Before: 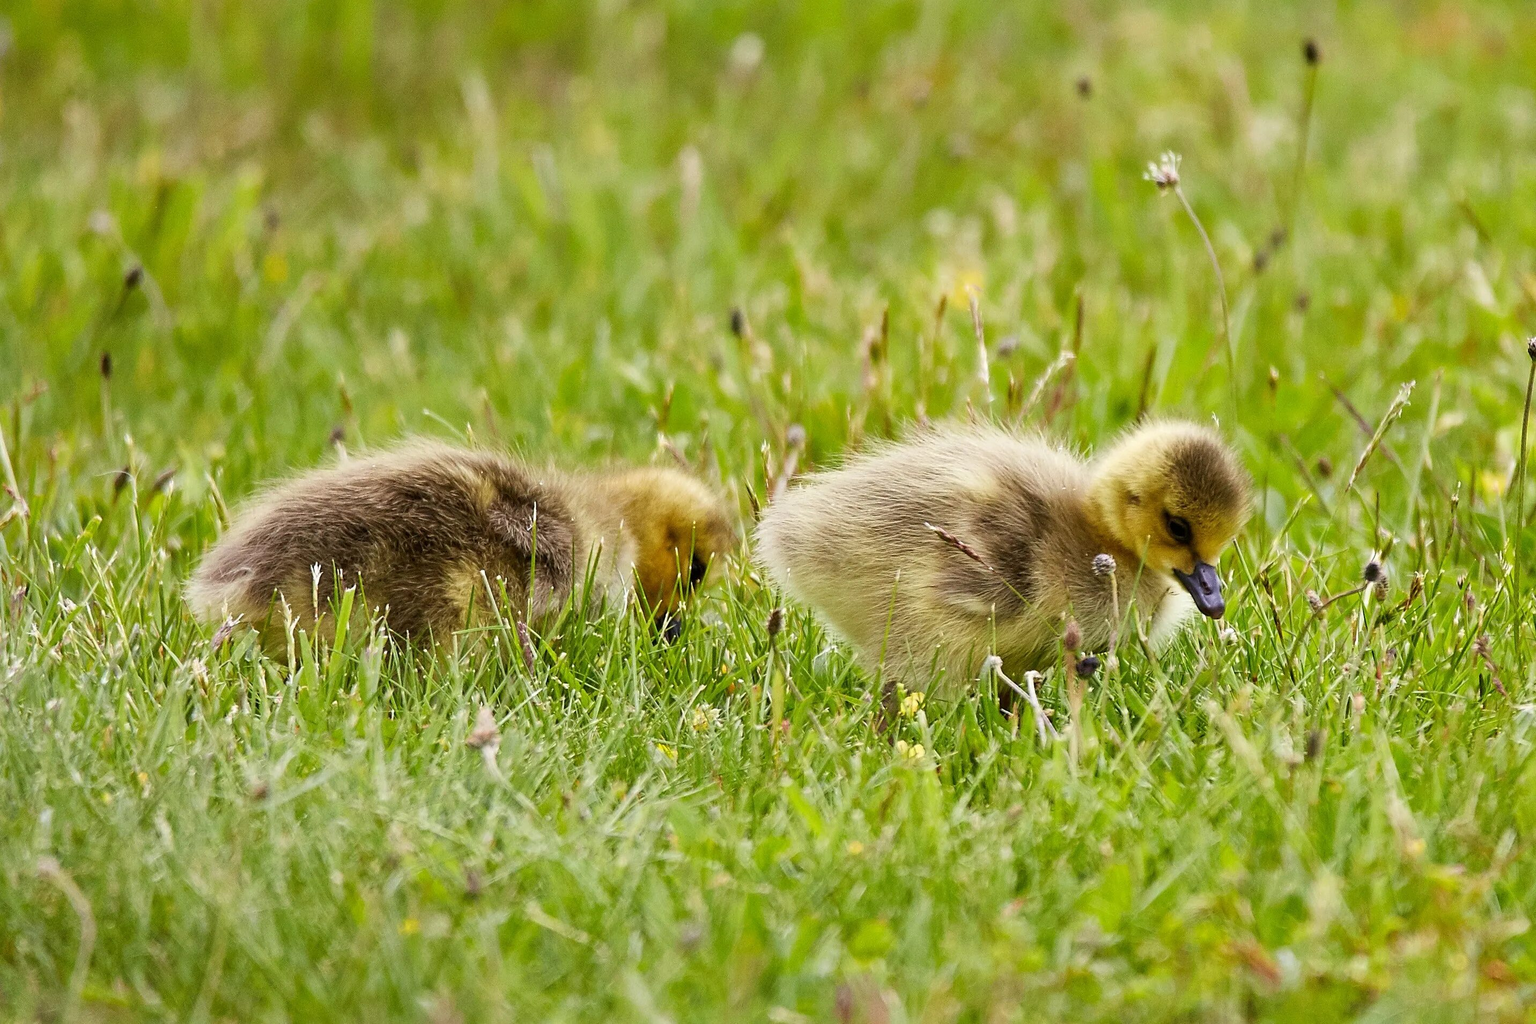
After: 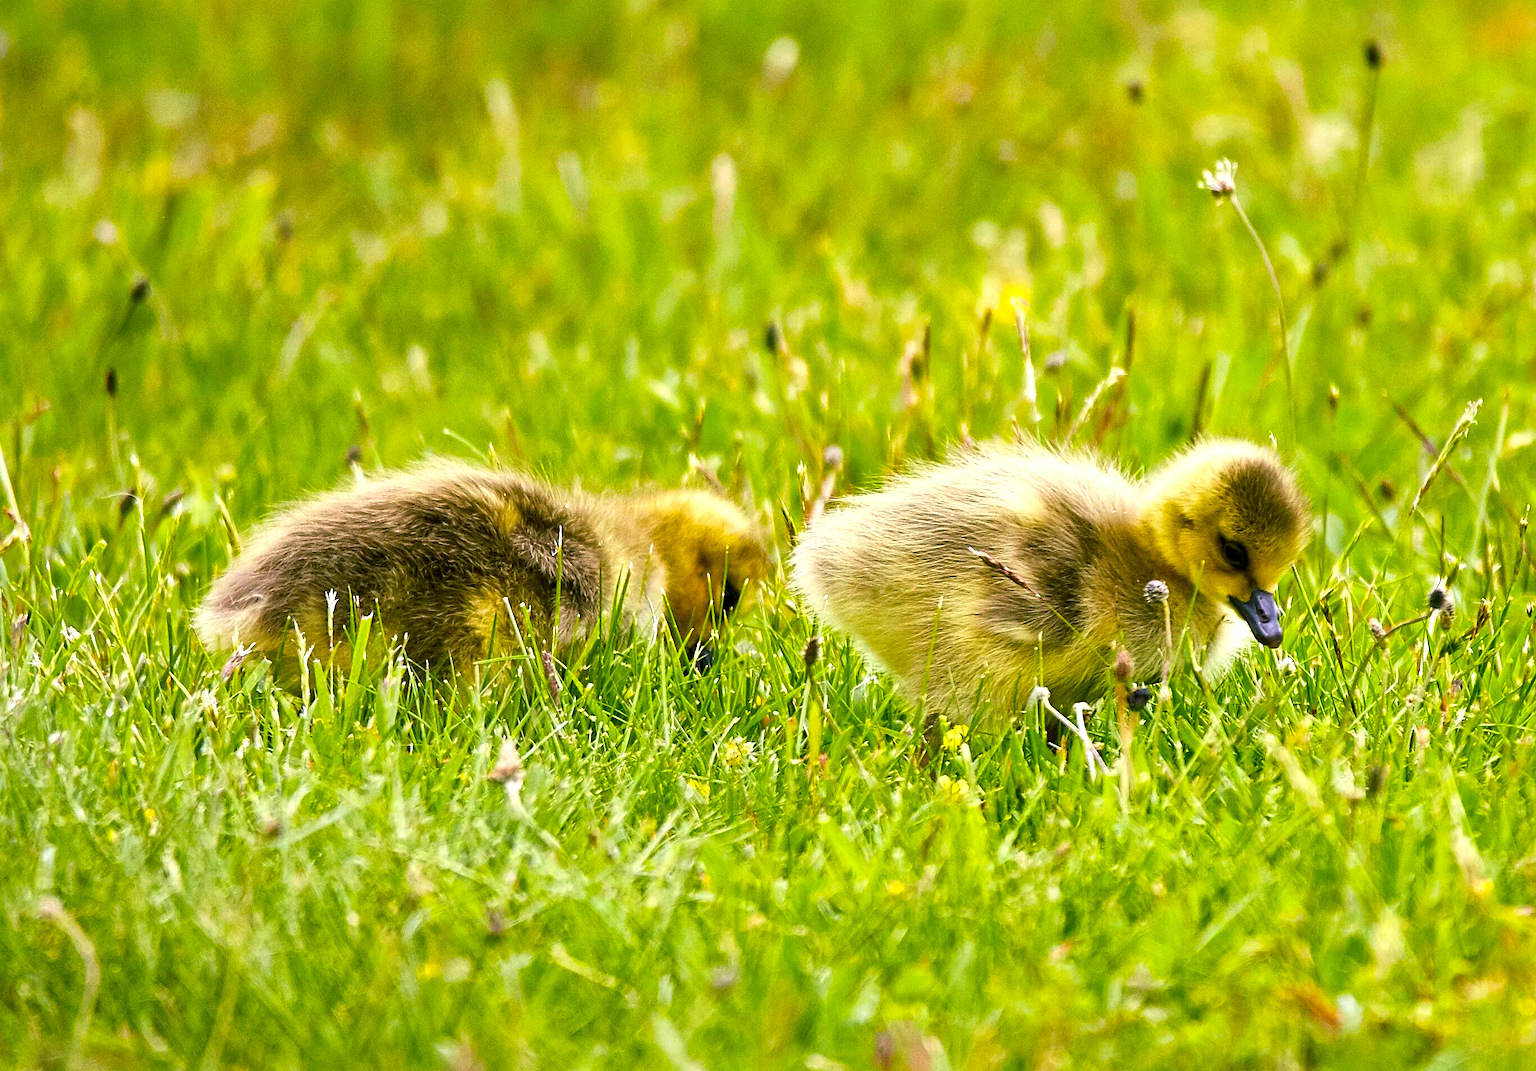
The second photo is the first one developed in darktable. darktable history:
local contrast: mode bilateral grid, contrast 19, coarseness 51, detail 119%, midtone range 0.2
crop: right 4.485%, bottom 0.026%
color balance rgb: shadows lift › chroma 11.819%, shadows lift › hue 134.21°, perceptual saturation grading › global saturation 19.854%, global vibrance 35.162%, contrast 9.74%
exposure: exposure 0.296 EV, compensate exposure bias true, compensate highlight preservation false
